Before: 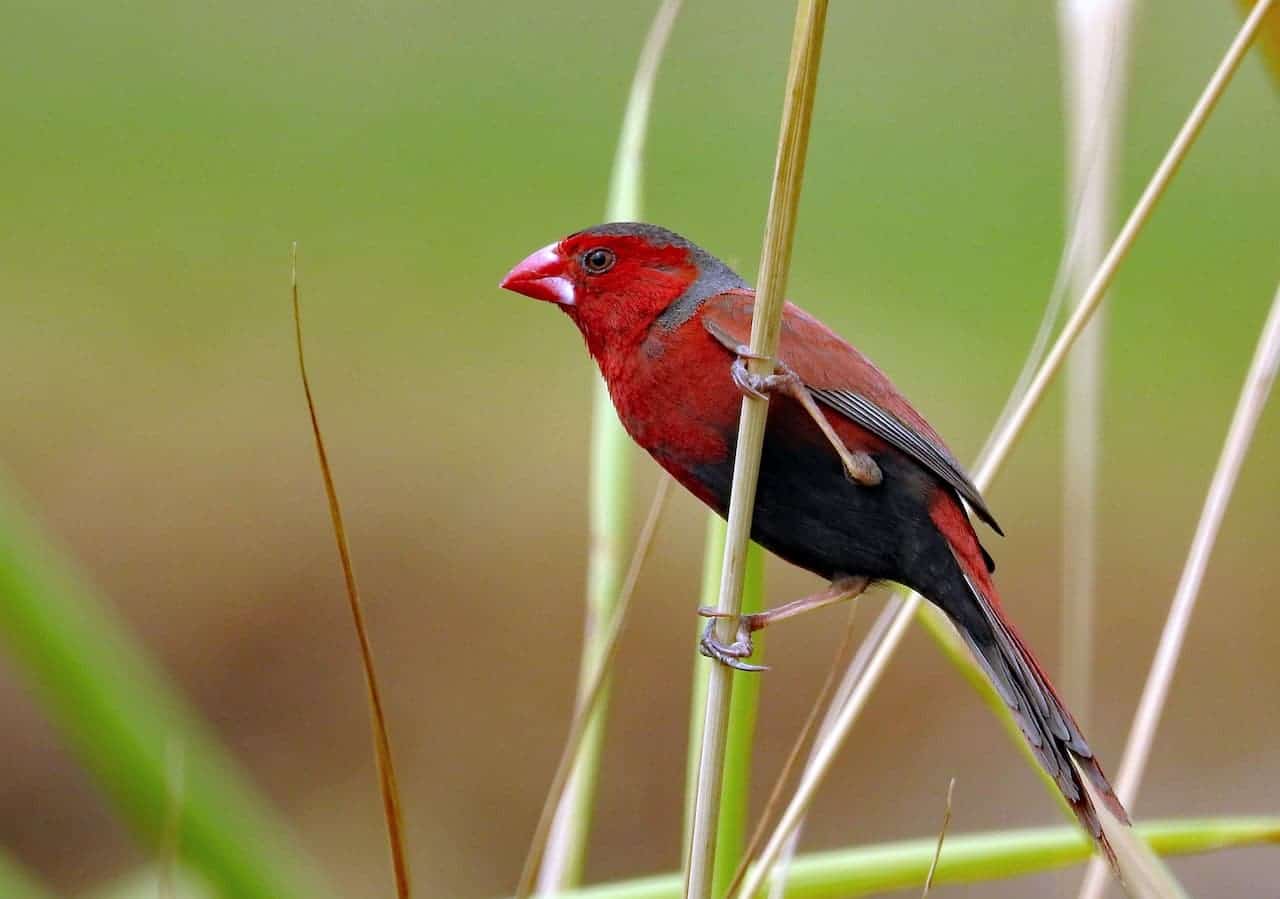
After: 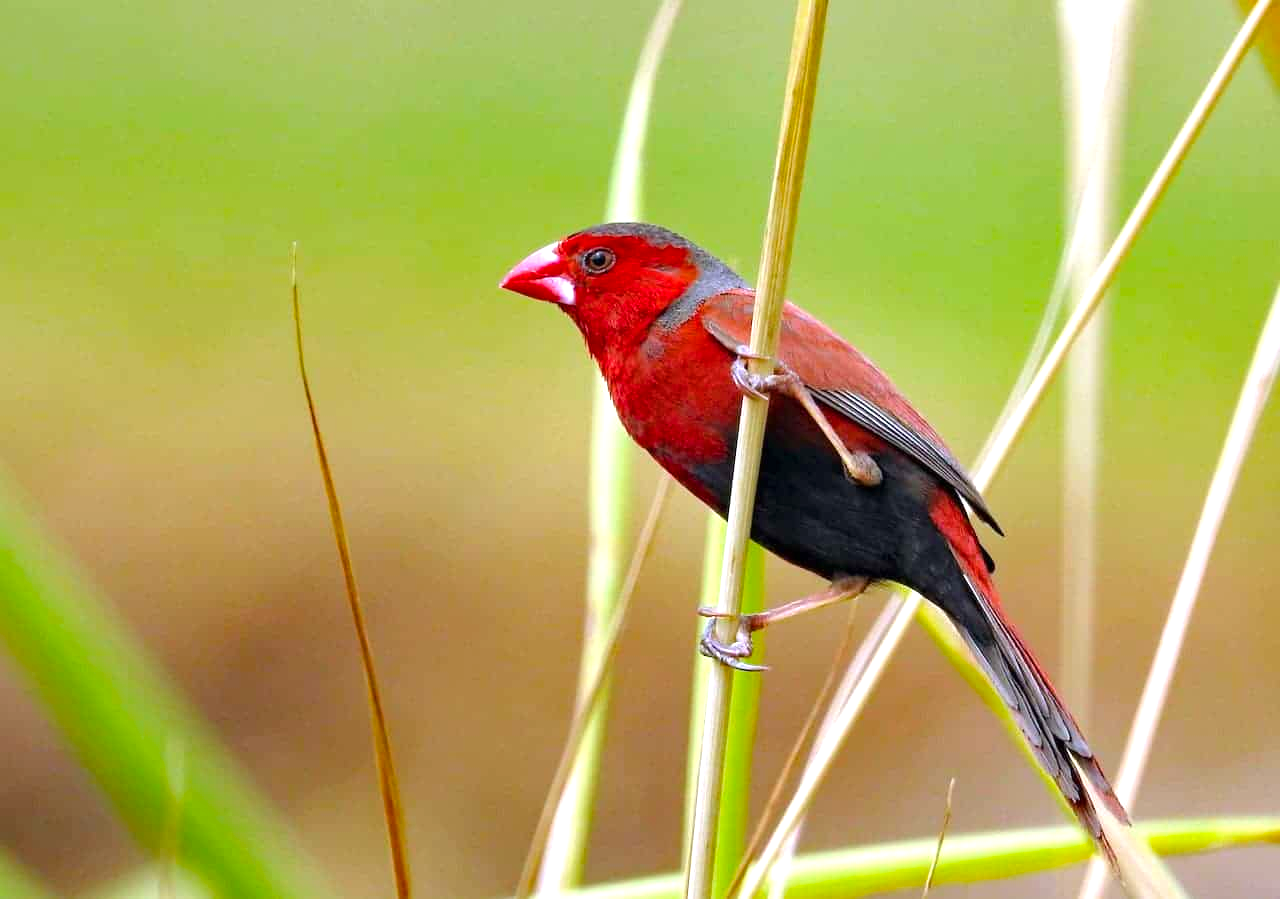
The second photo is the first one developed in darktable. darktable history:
color balance rgb: perceptual saturation grading › global saturation 19.608%
exposure: black level correction 0, exposure 0.699 EV, compensate highlight preservation false
